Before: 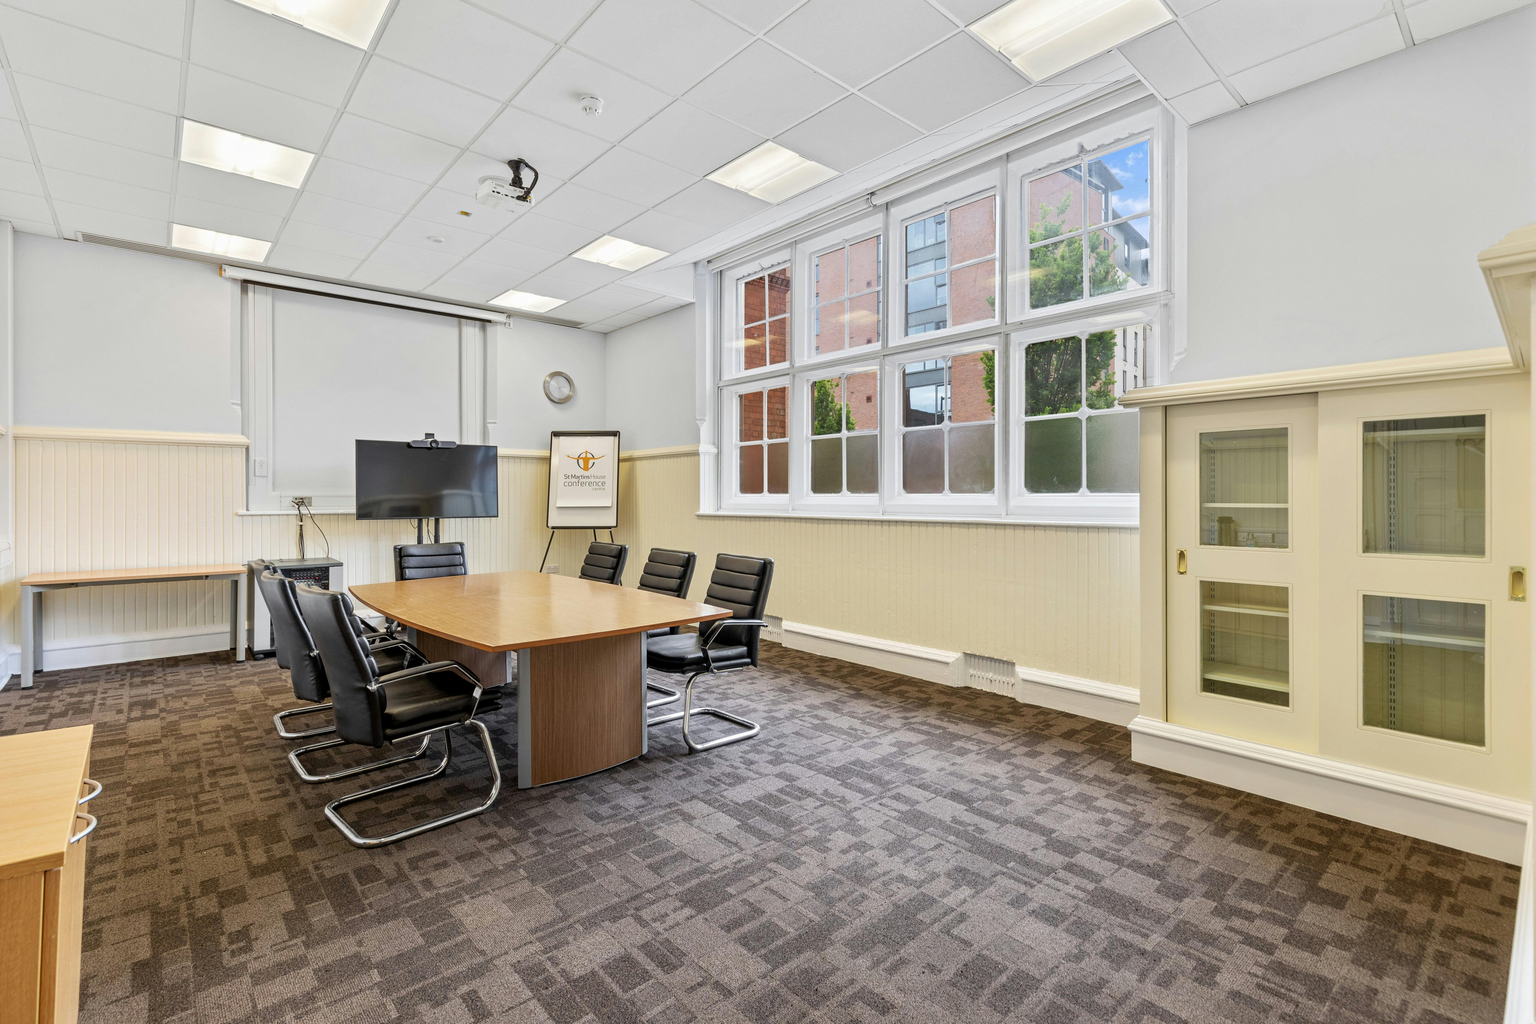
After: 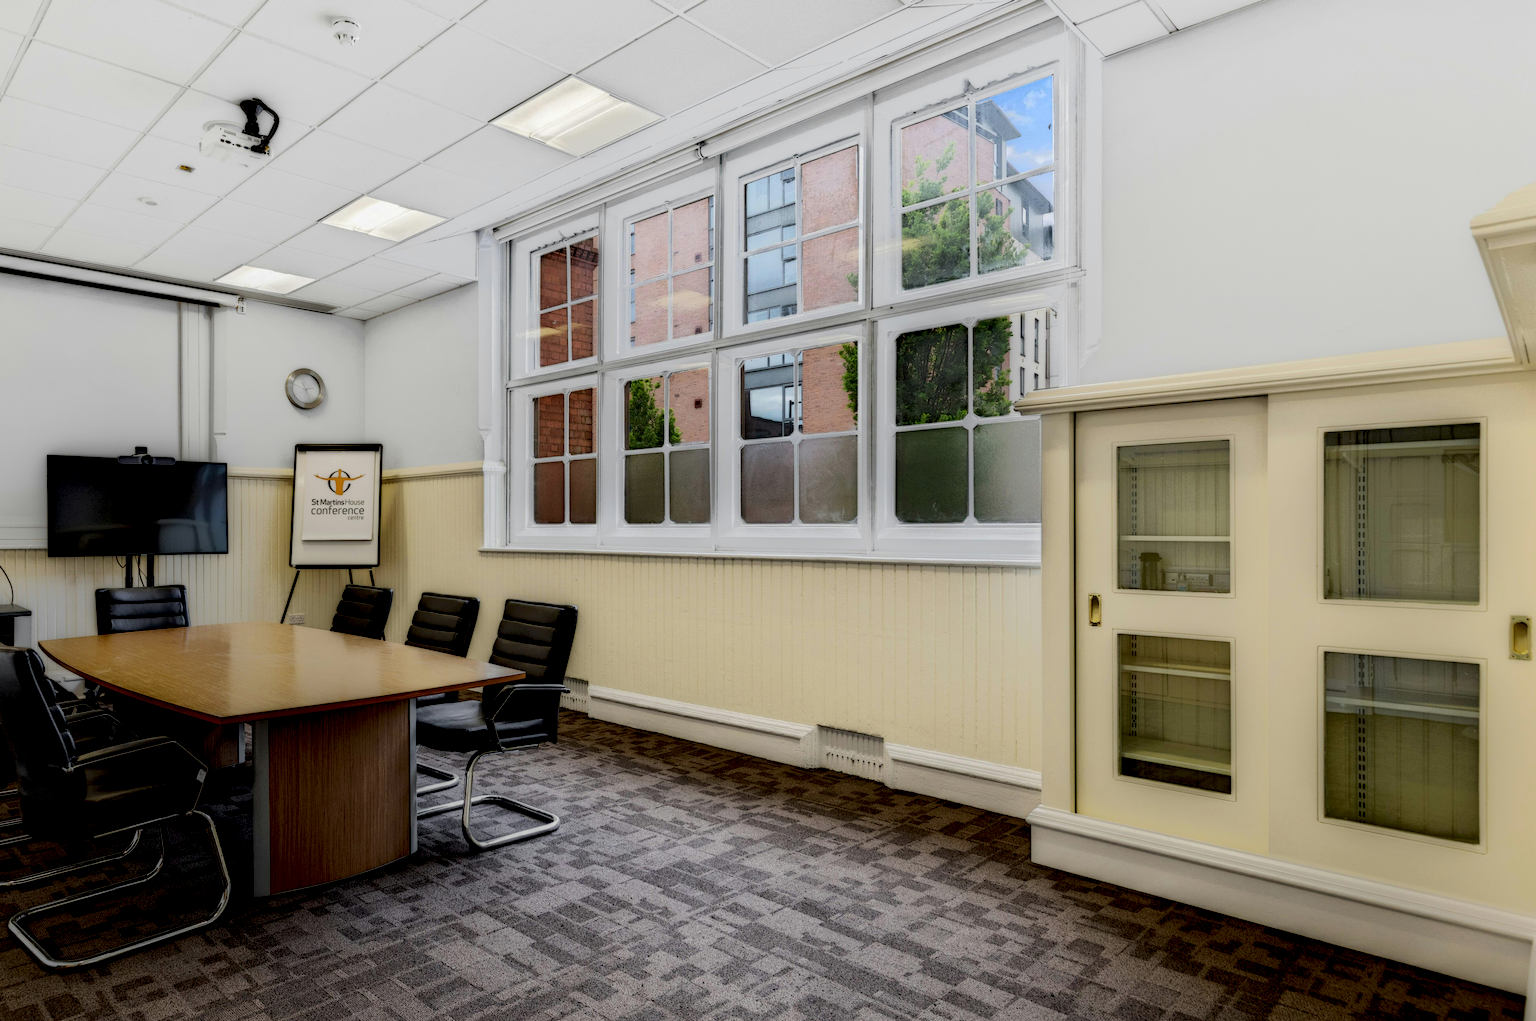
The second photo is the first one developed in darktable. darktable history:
contrast brightness saturation: contrast 0.15, brightness 0.05
local contrast: highlights 0%, shadows 198%, detail 164%, midtone range 0.001
crop and rotate: left 20.74%, top 7.912%, right 0.375%, bottom 13.378%
